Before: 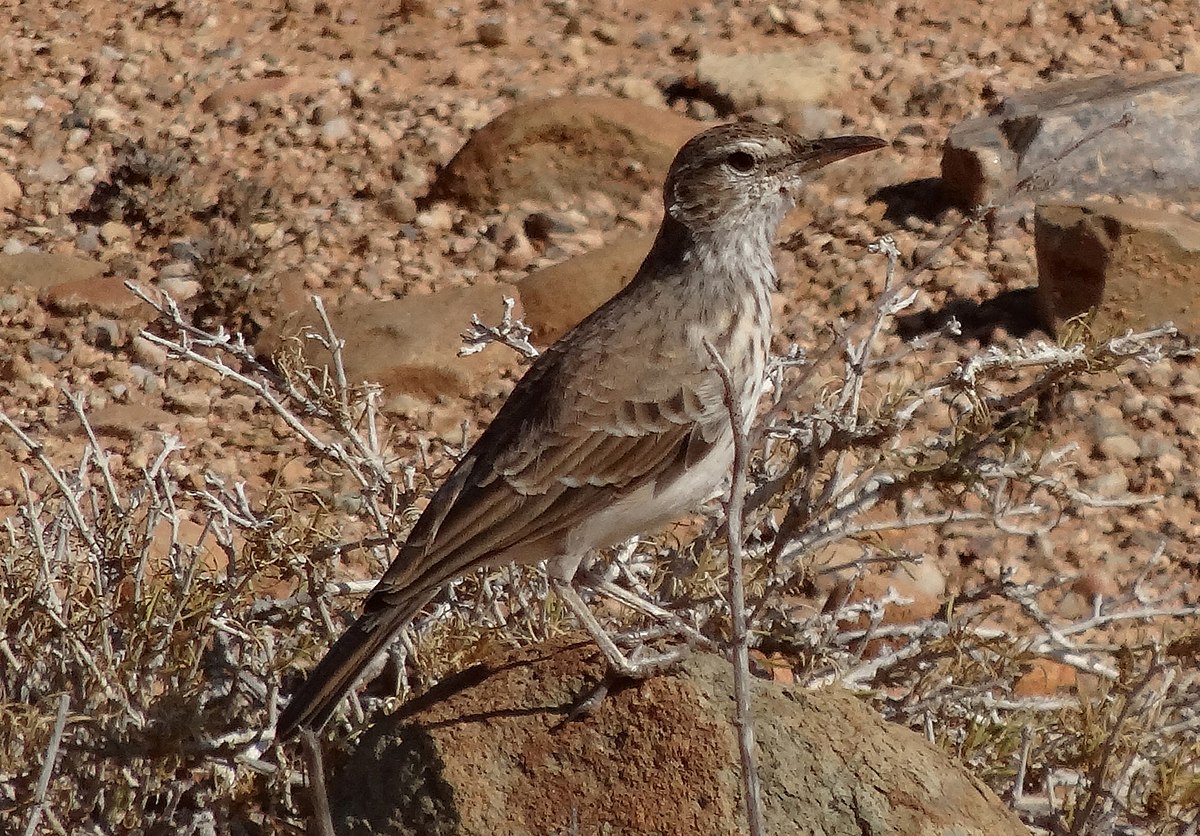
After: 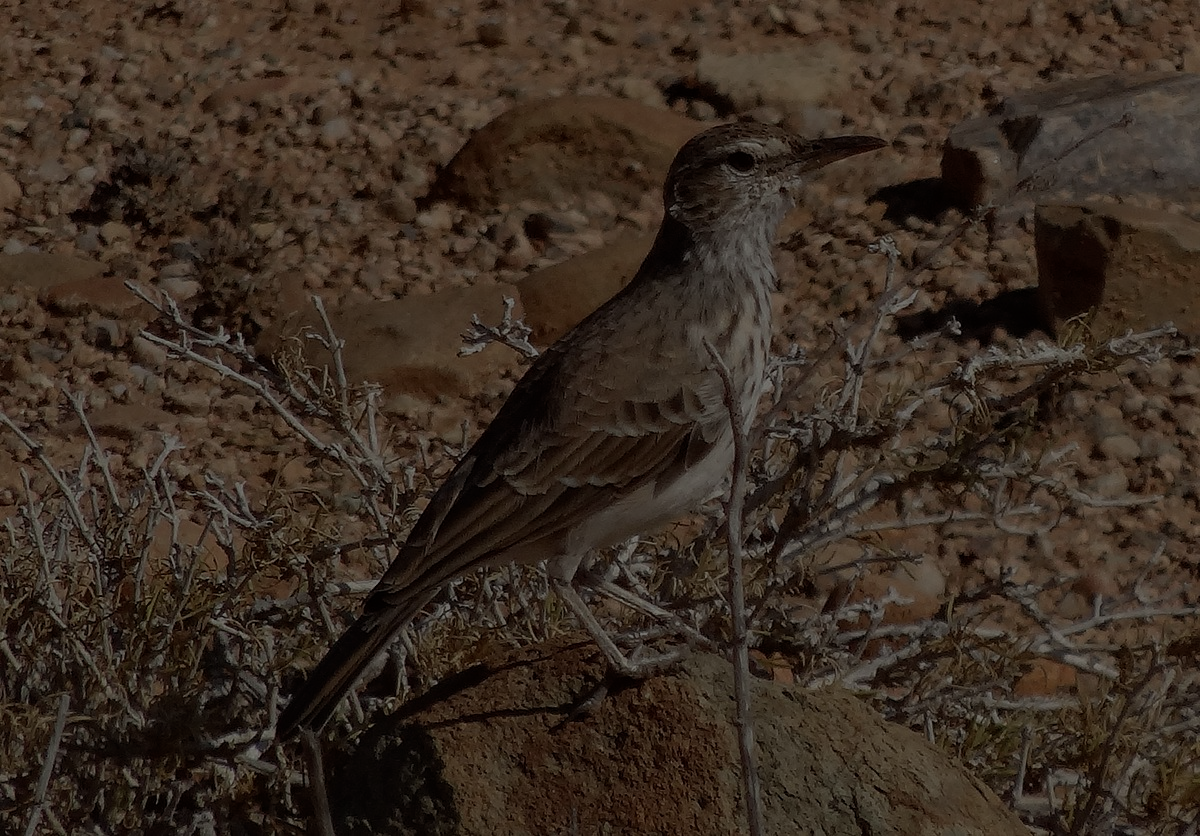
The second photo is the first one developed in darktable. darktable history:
exposure: exposure -2.437 EV, compensate exposure bias true, compensate highlight preservation false
